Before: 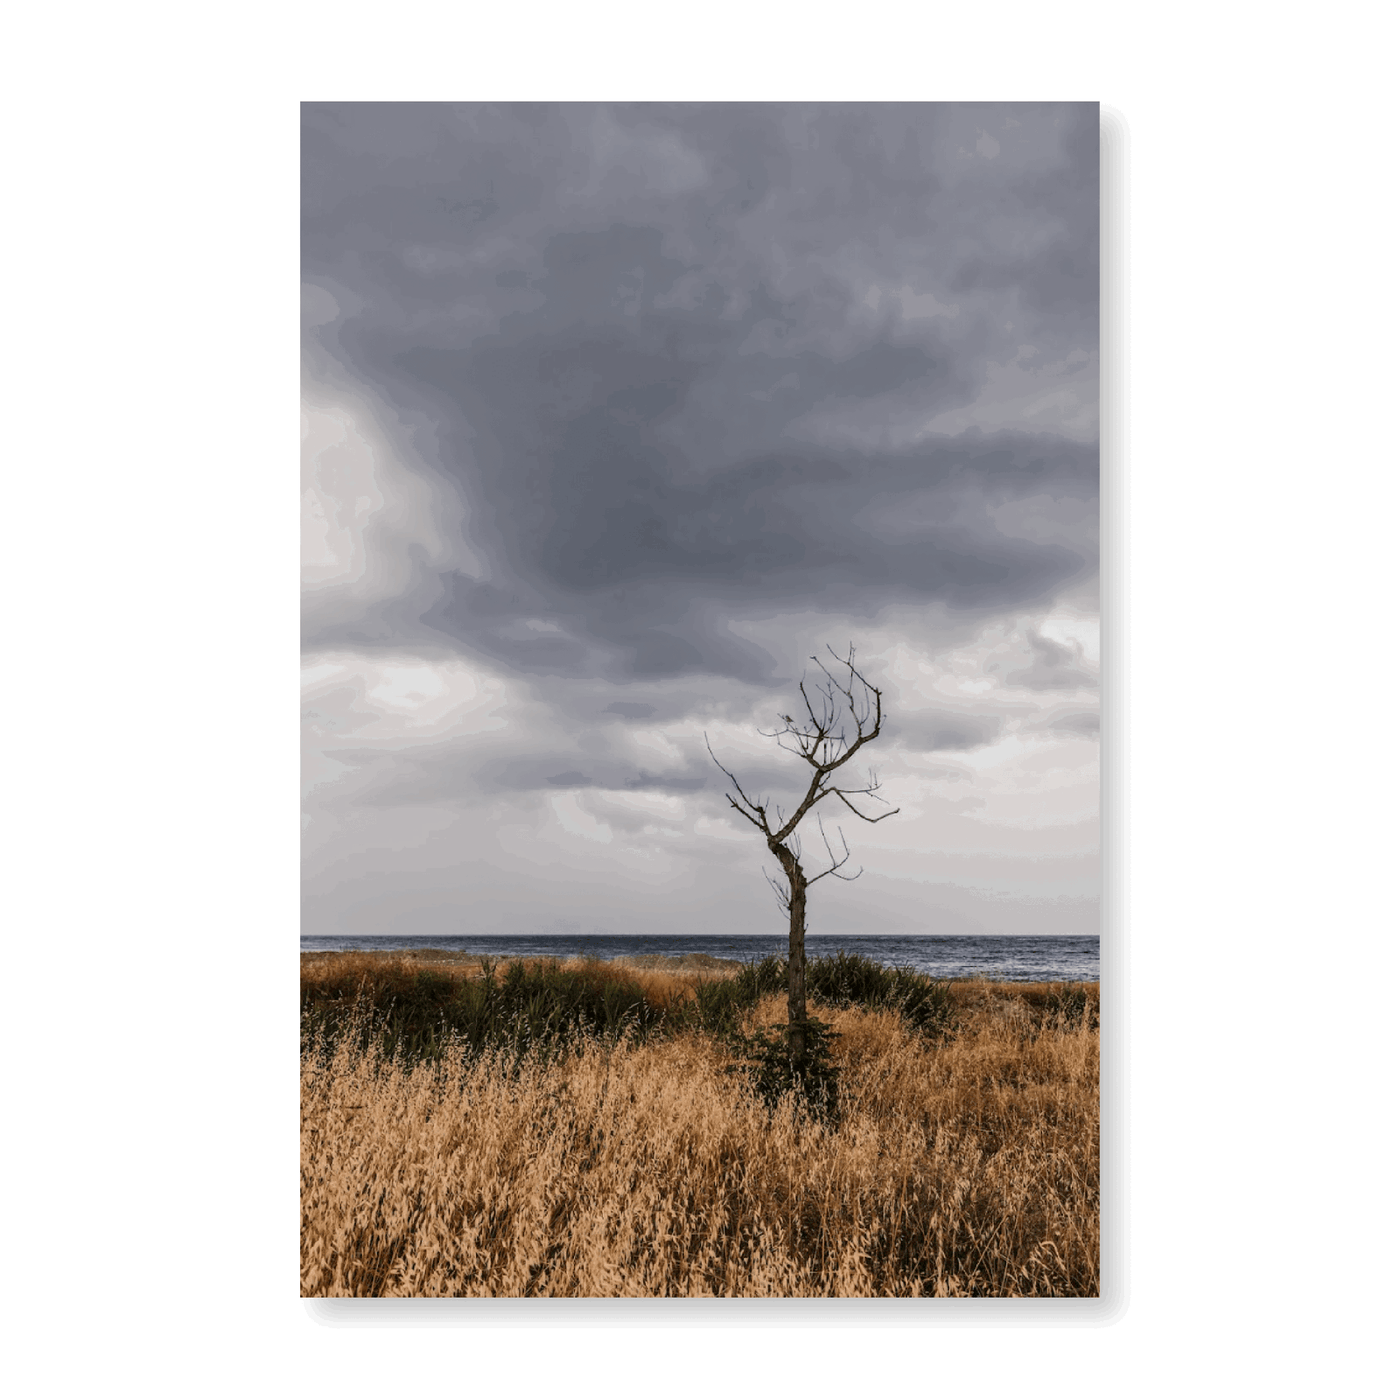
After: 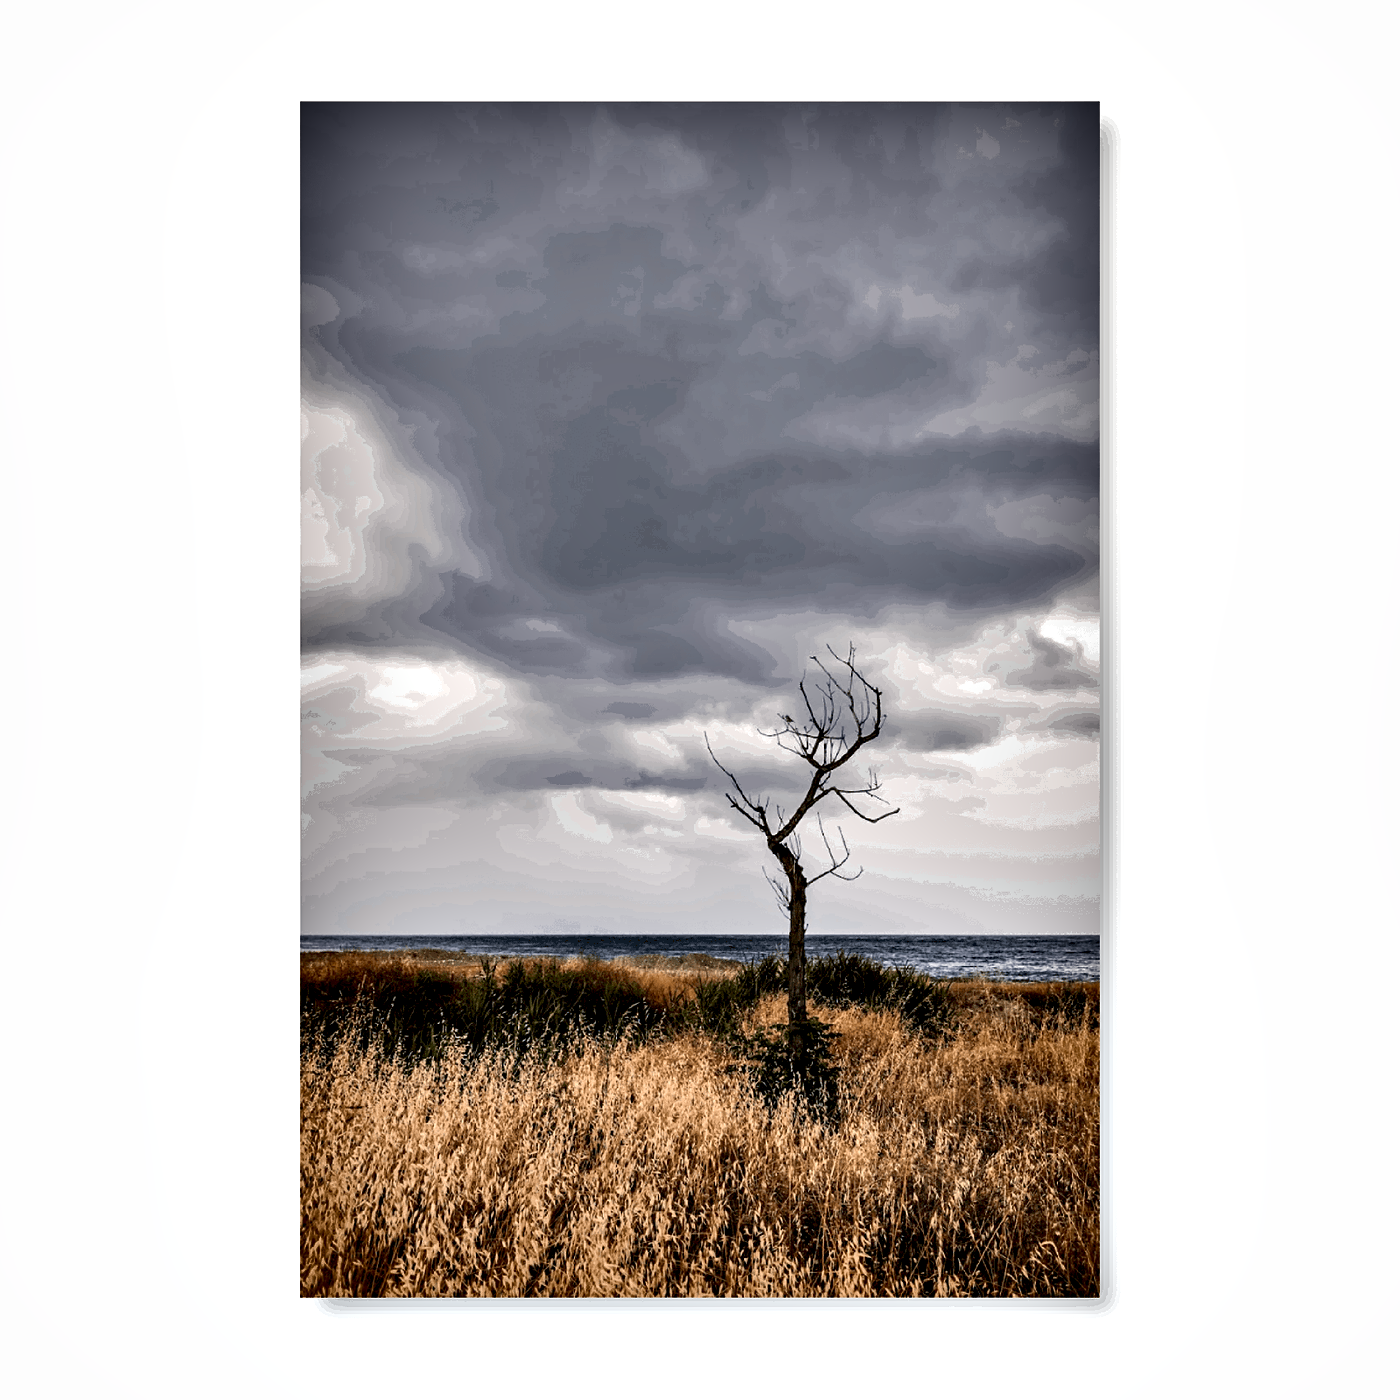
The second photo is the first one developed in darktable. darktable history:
sharpen: amount 0.209
contrast equalizer: y [[0.6 ×6], [0.55 ×6], [0 ×6], [0 ×6], [0 ×6]]
shadows and highlights: highlights color adjustment 41.73%, soften with gaussian
exposure: black level correction 0.001, exposure 0.192 EV, compensate exposure bias true, compensate highlight preservation false
